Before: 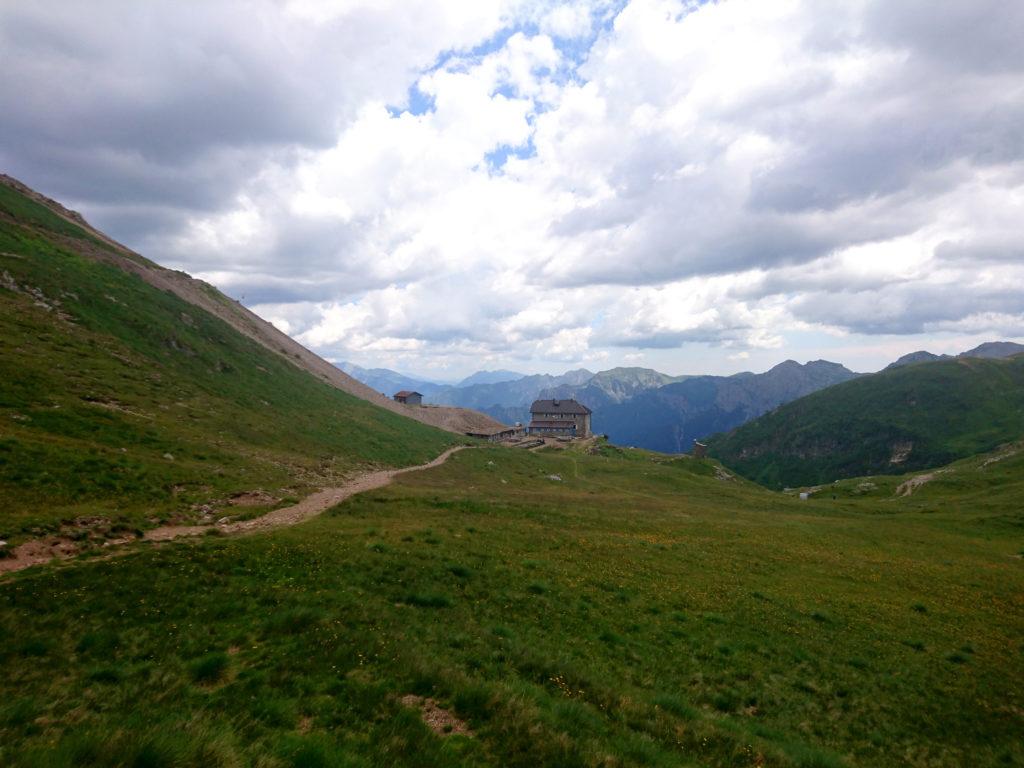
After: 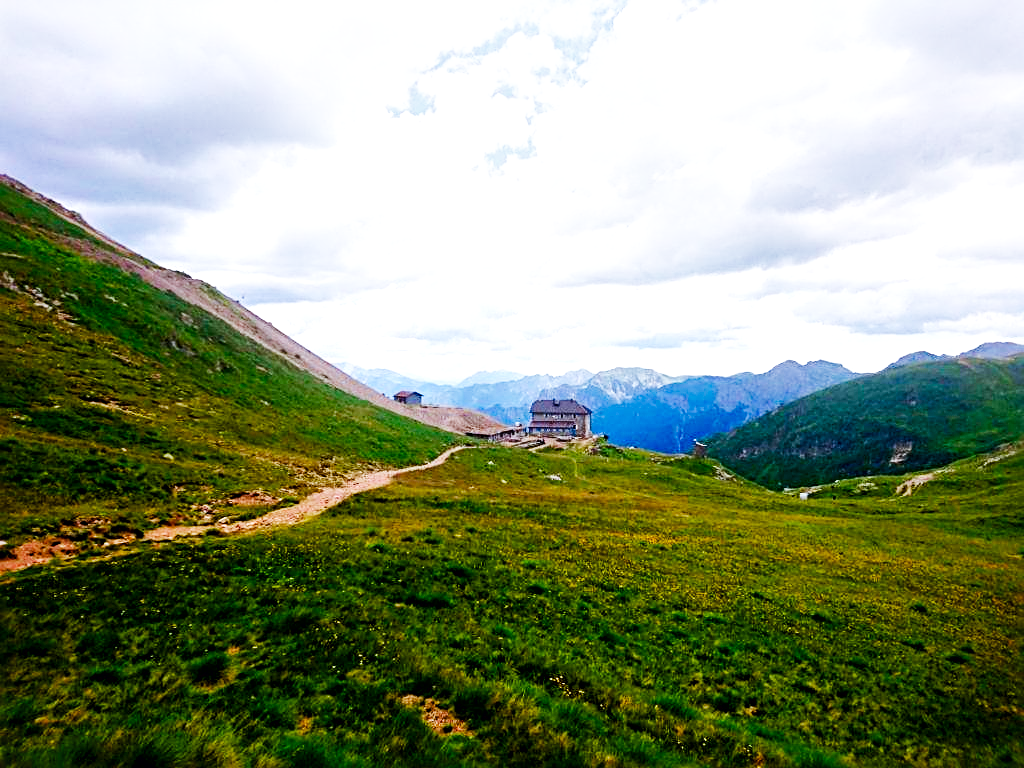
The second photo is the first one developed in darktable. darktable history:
exposure: compensate highlight preservation false
color calibration: illuminant as shot in camera, x 0.358, y 0.373, temperature 4628.91 K
sharpen: radius 2.74
color balance rgb: shadows lift › chroma 1.03%, shadows lift › hue 29.26°, perceptual saturation grading › global saturation 45.66%, perceptual saturation grading › highlights -50.249%, perceptual saturation grading › shadows 31.063%
local contrast: mode bilateral grid, contrast 26, coarseness 60, detail 151%, midtone range 0.2
base curve: curves: ch0 [(0, 0.003) (0.001, 0.002) (0.006, 0.004) (0.02, 0.022) (0.048, 0.086) (0.094, 0.234) (0.162, 0.431) (0.258, 0.629) (0.385, 0.8) (0.548, 0.918) (0.751, 0.988) (1, 1)], preserve colors none
